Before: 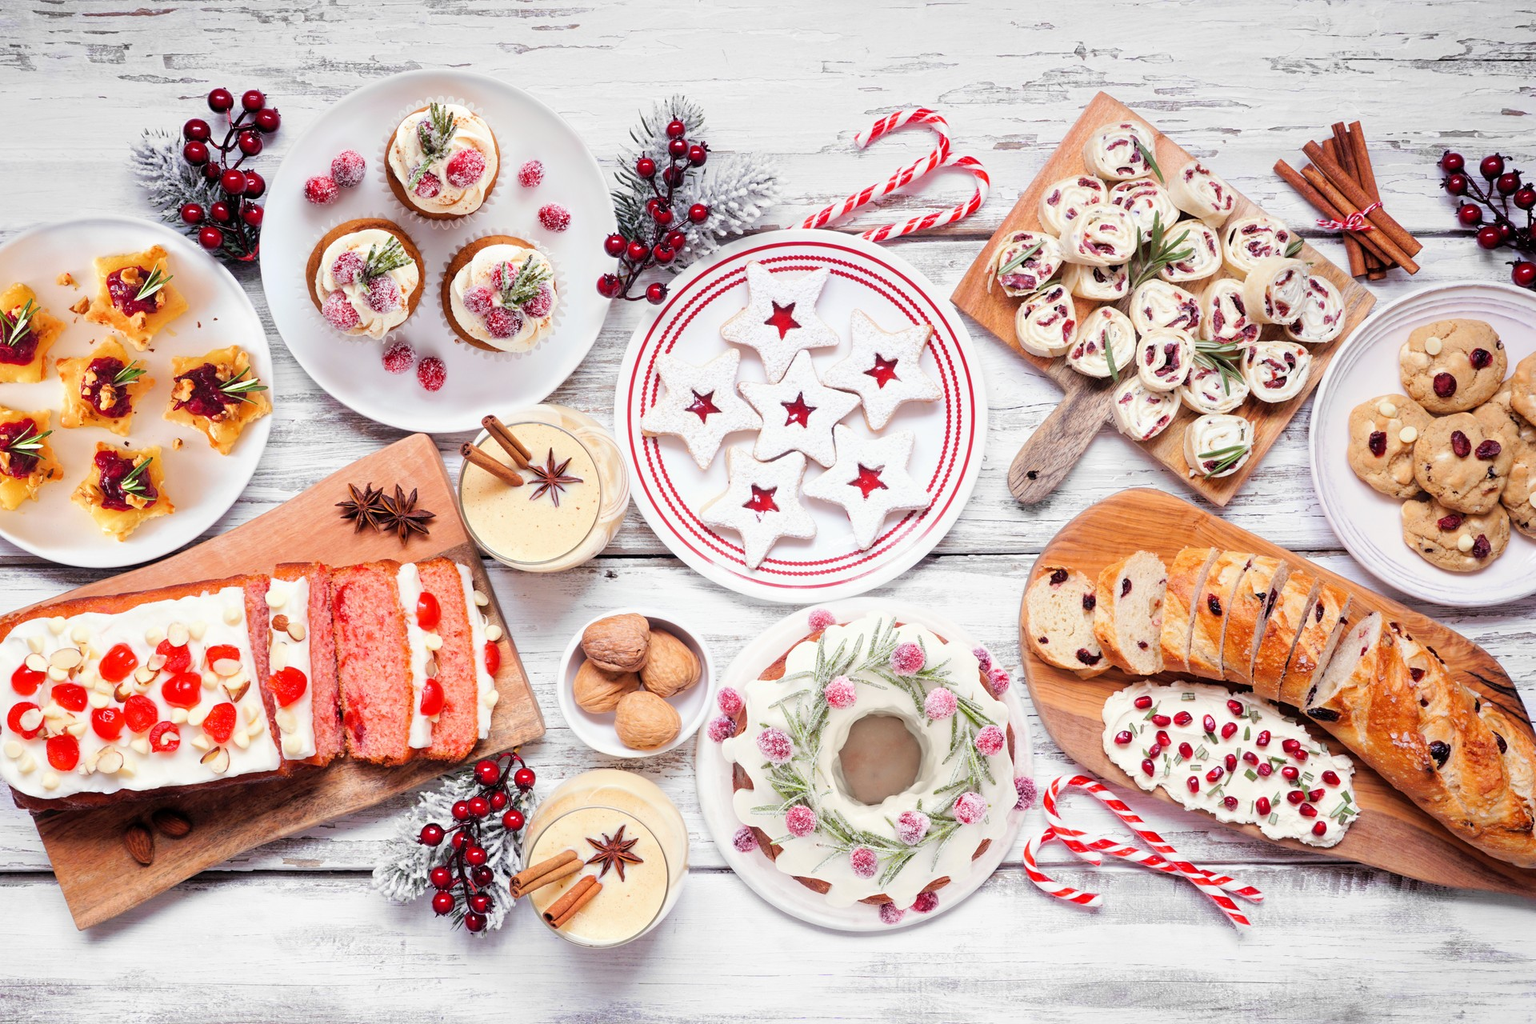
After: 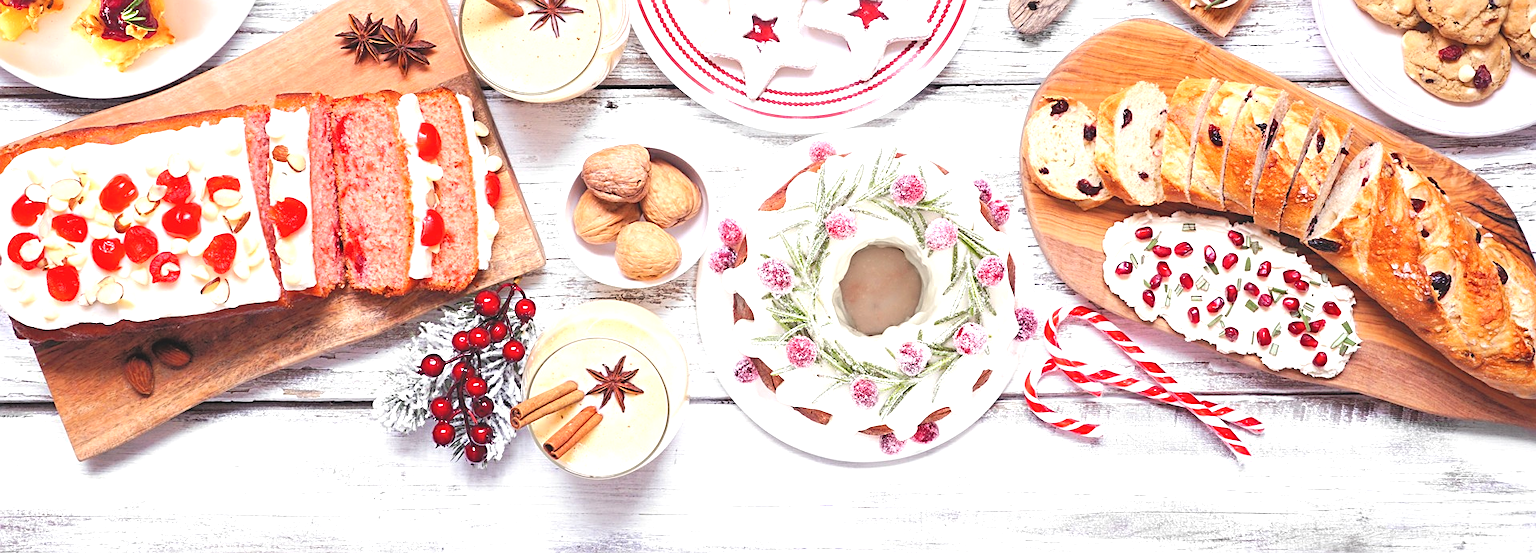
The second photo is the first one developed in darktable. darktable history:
tone equalizer: -7 EV 0.159 EV, -6 EV 0.621 EV, -5 EV 1.11 EV, -4 EV 1.35 EV, -3 EV 1.12 EV, -2 EV 0.6 EV, -1 EV 0.161 EV
exposure: black level correction -0.005, exposure 0.612 EV, compensate highlight preservation false
sharpen: on, module defaults
crop and rotate: top 45.908%, right 0.023%
